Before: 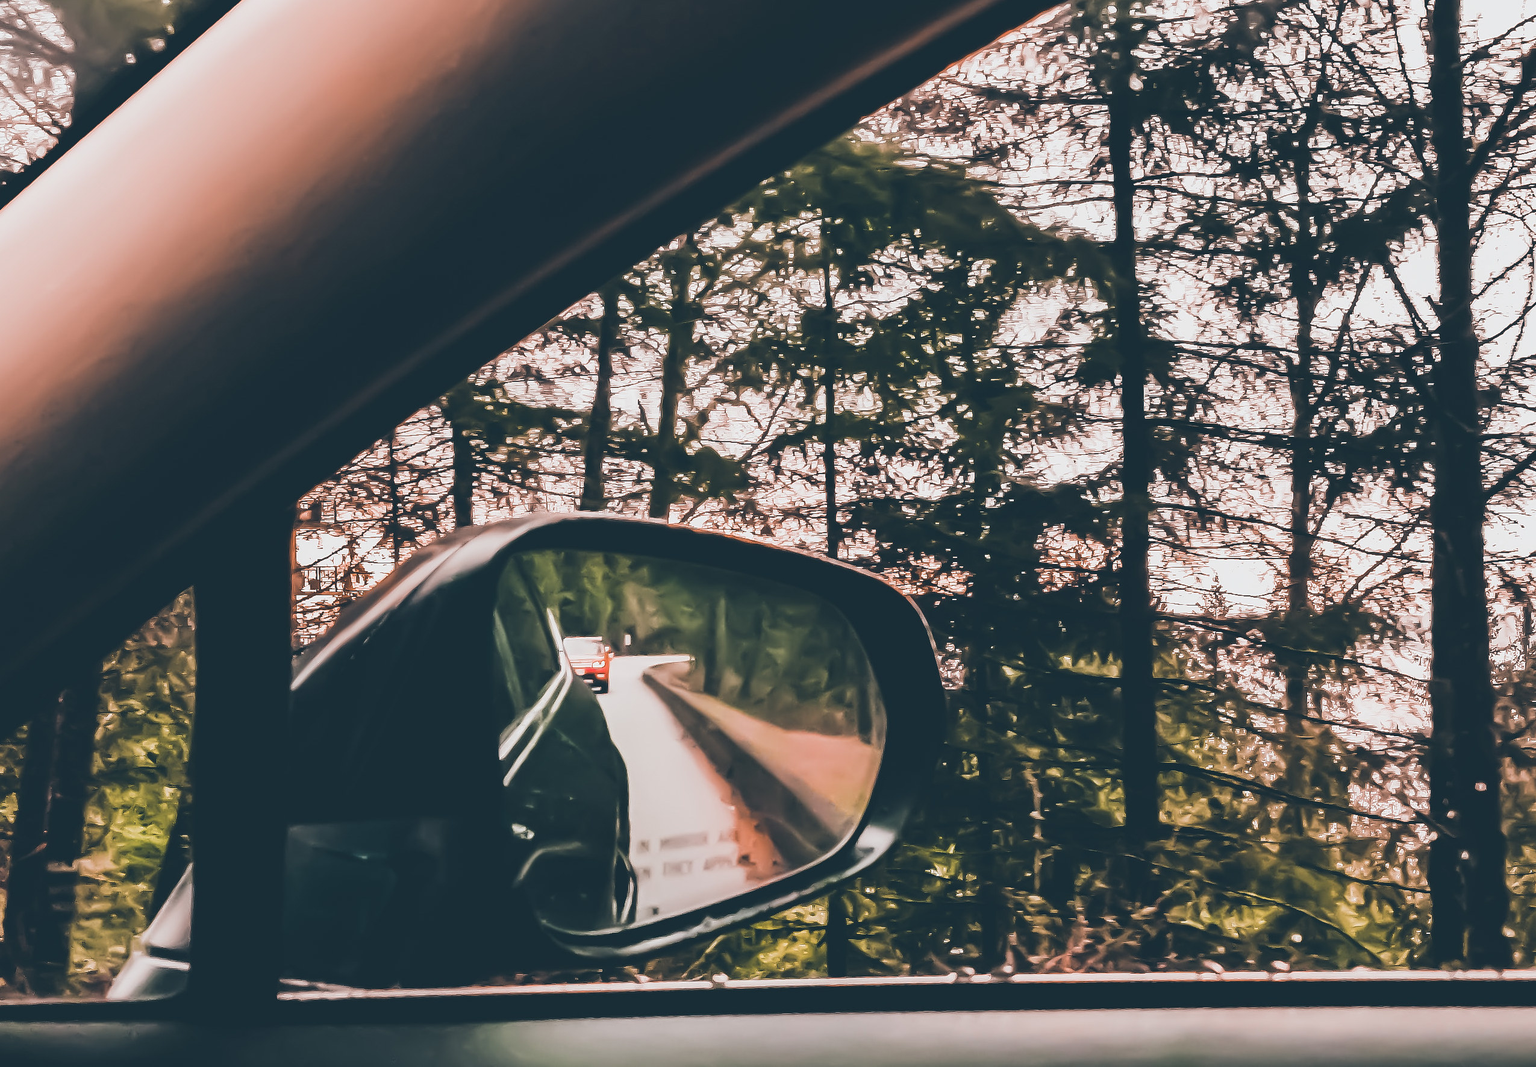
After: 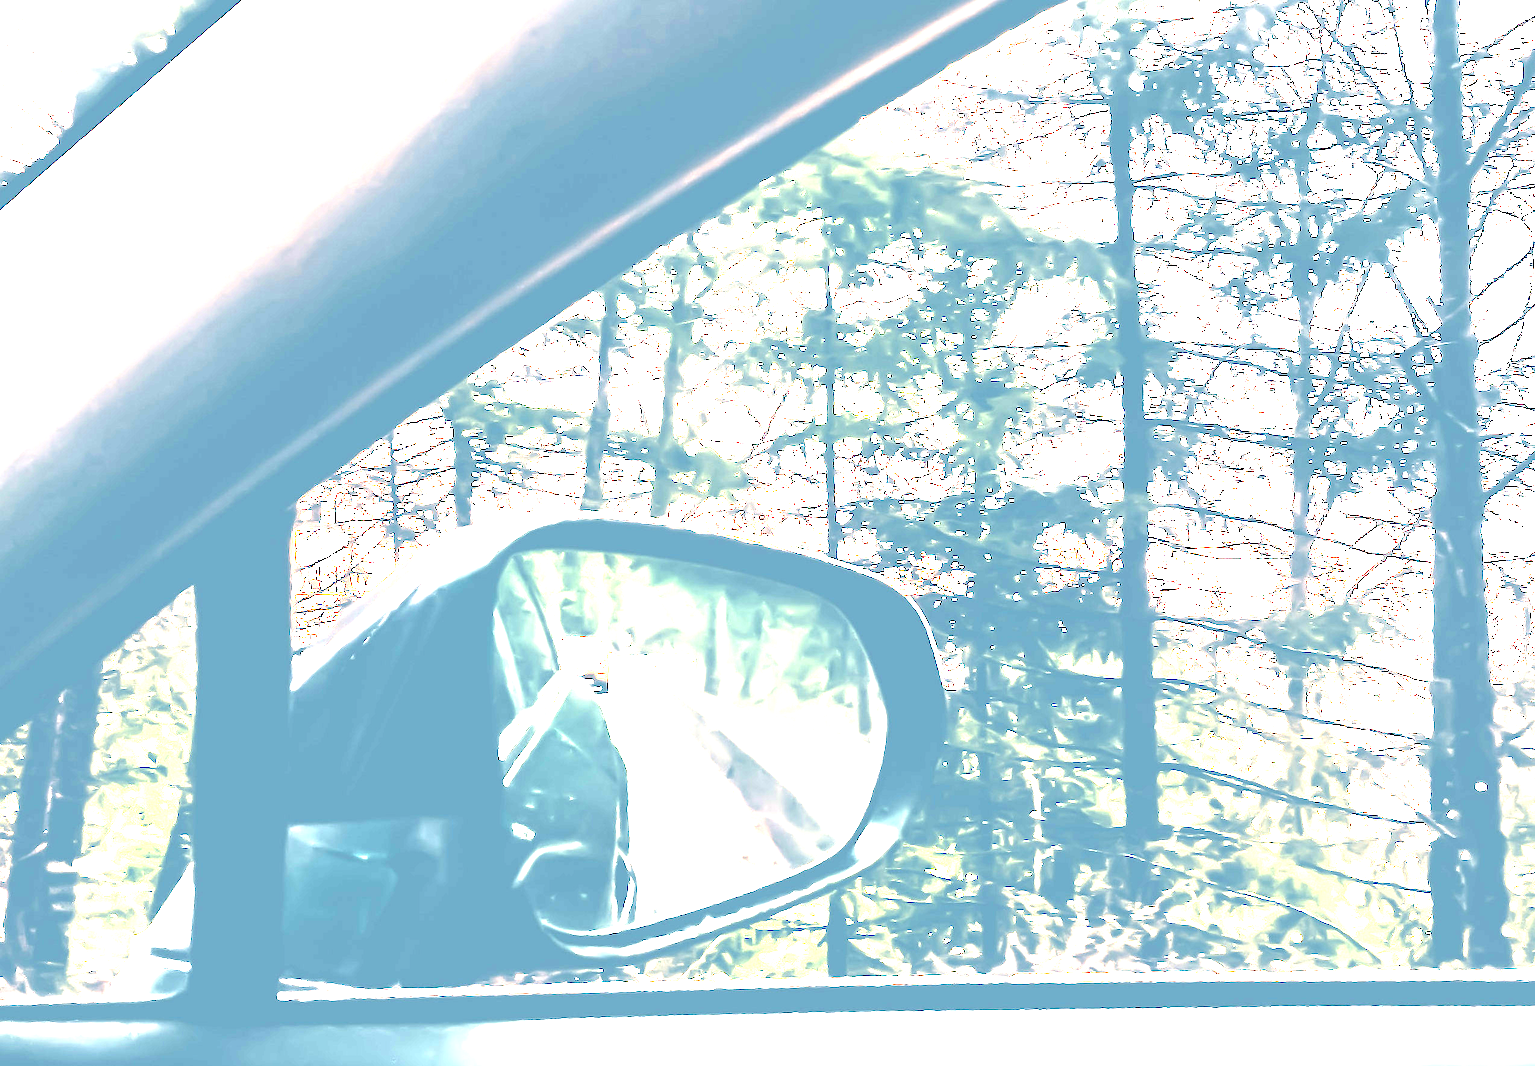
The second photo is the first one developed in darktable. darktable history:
exposure: black level correction 0, exposure 4.014 EV, compensate highlight preservation false
